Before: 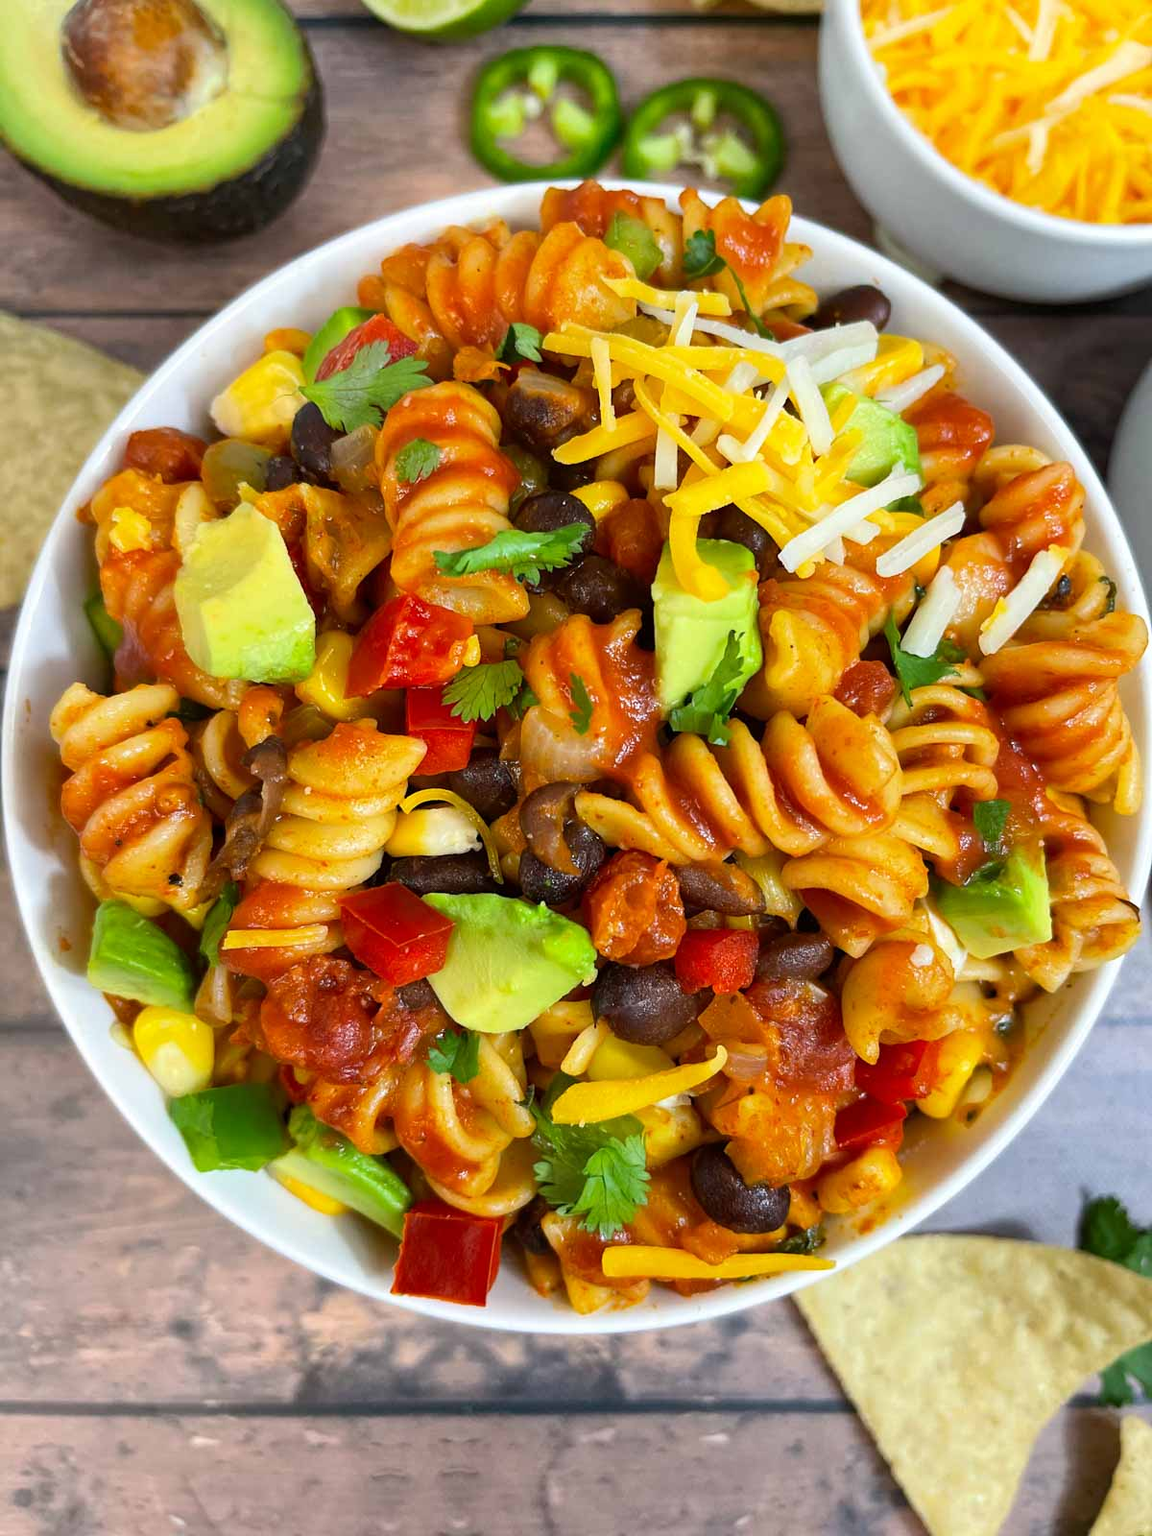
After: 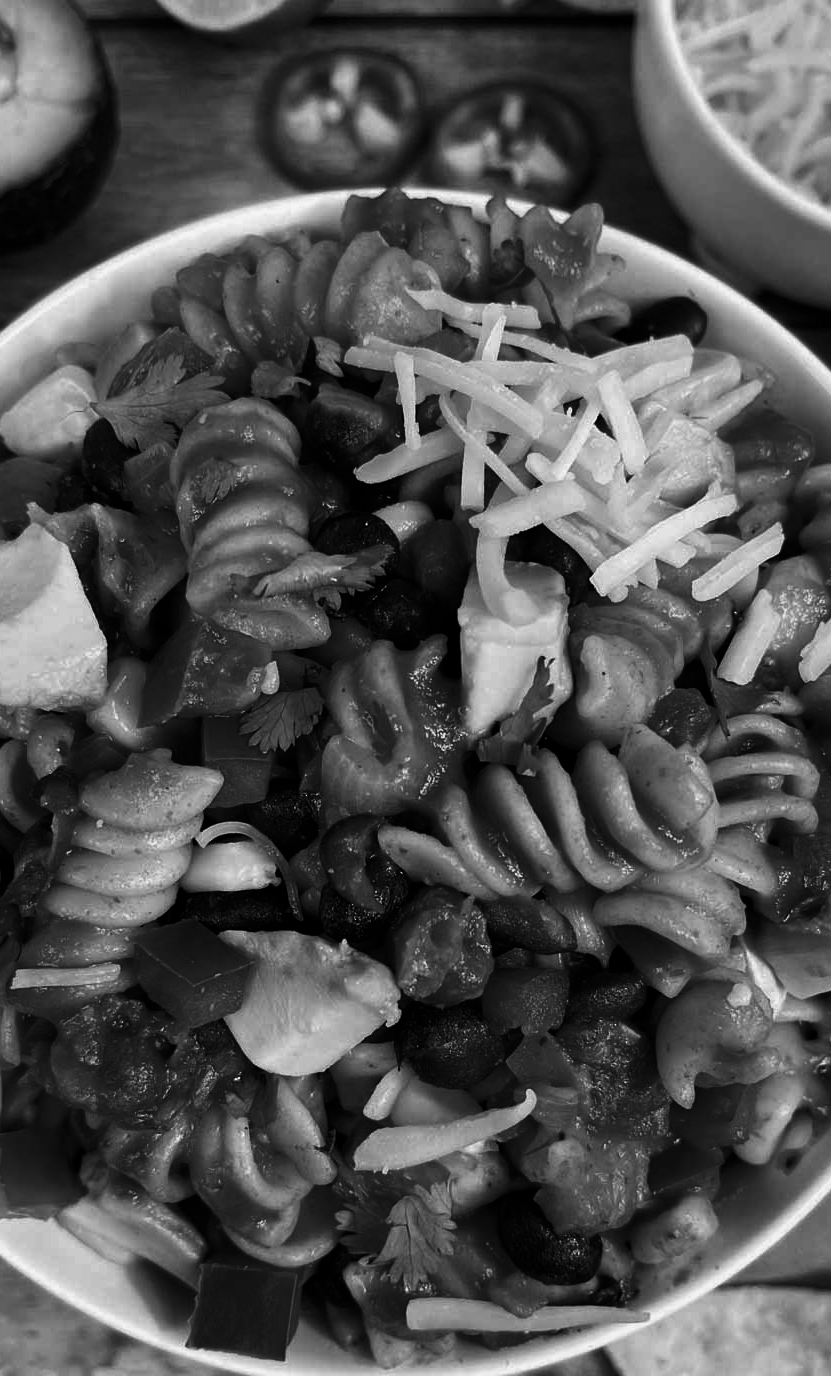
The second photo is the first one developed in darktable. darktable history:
crop: left 18.479%, right 12.2%, bottom 13.971%
contrast brightness saturation: contrast -0.03, brightness -0.59, saturation -1
vibrance: vibrance 0%
